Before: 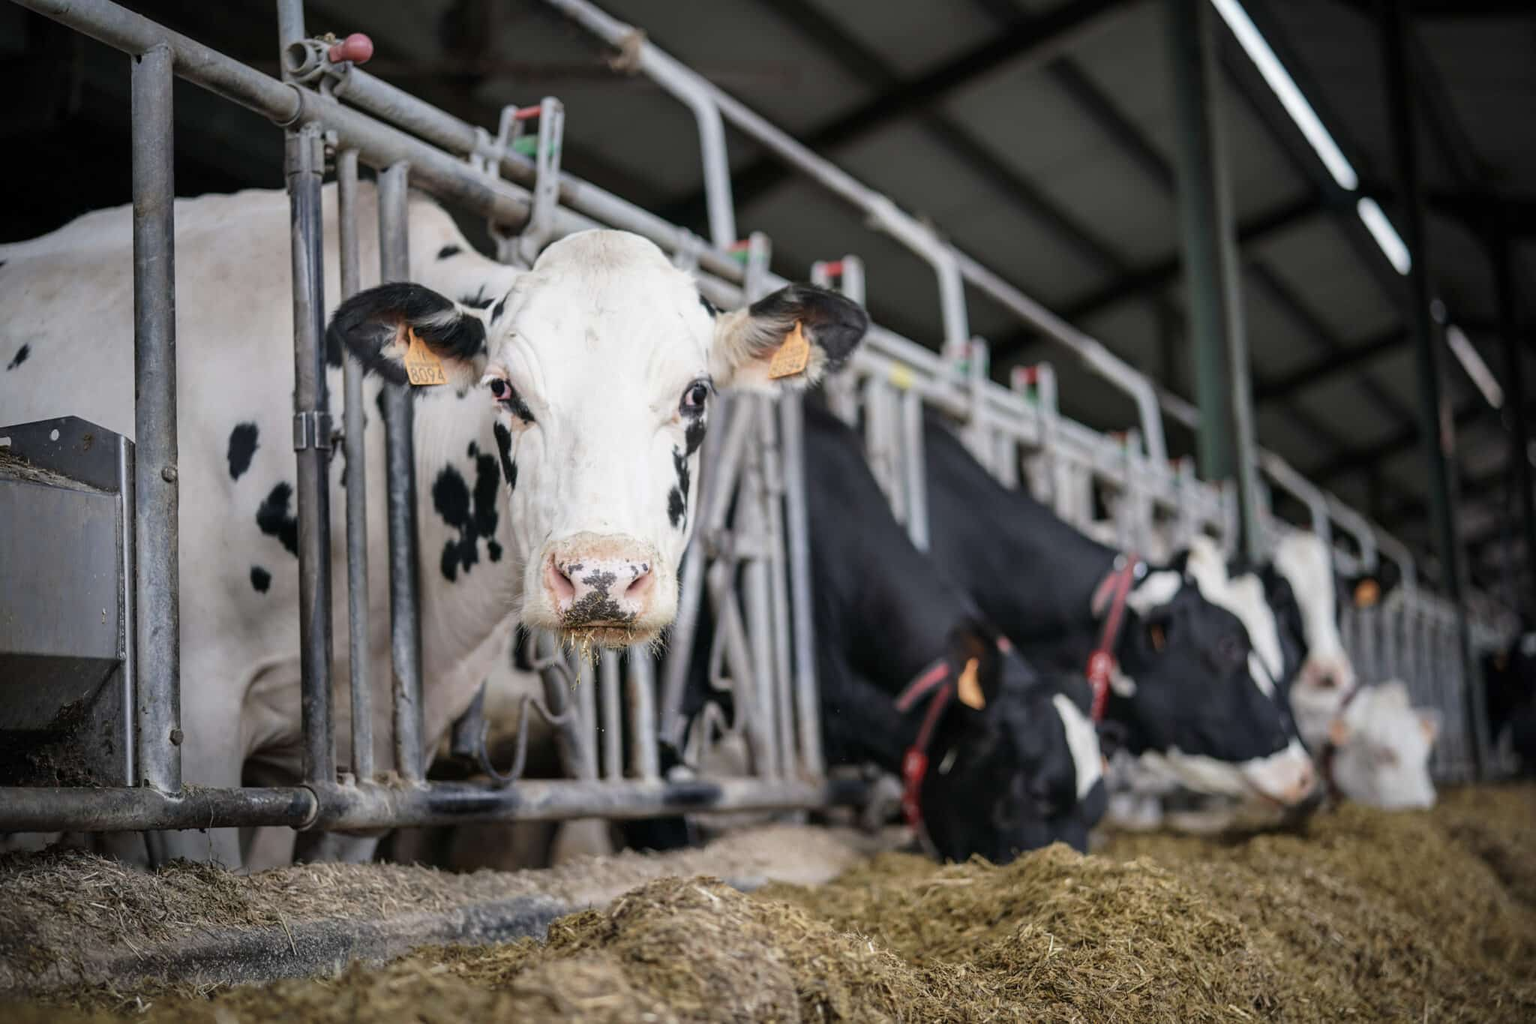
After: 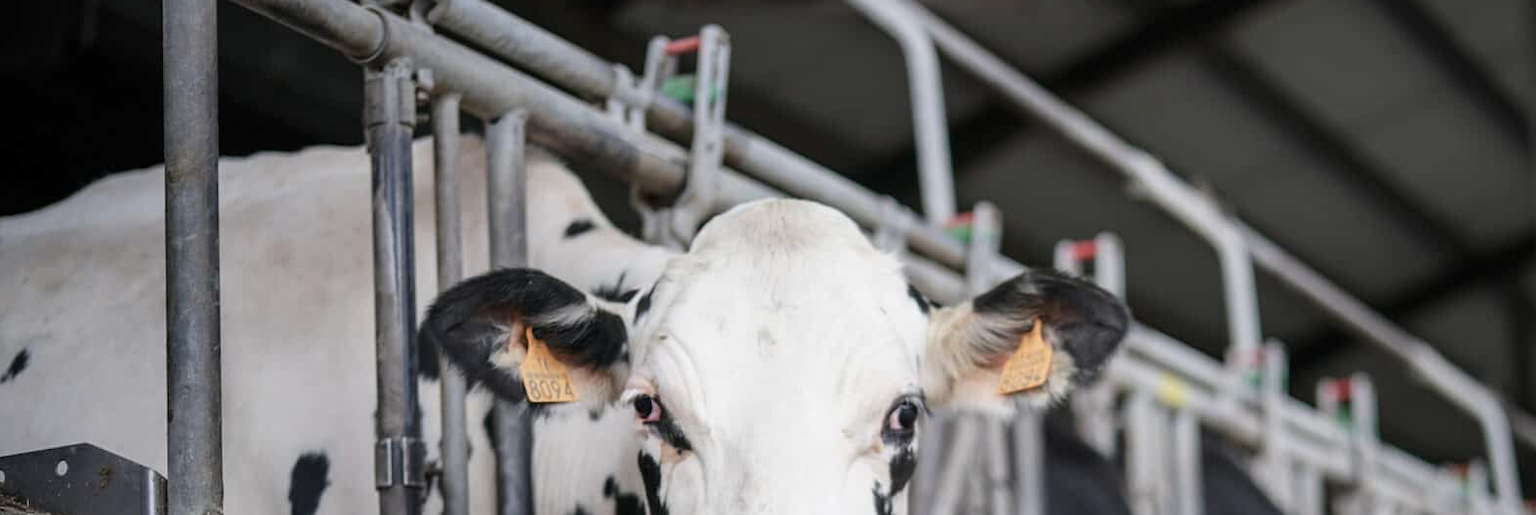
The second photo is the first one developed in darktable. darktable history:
crop: left 0.518%, top 7.649%, right 23.258%, bottom 53.96%
